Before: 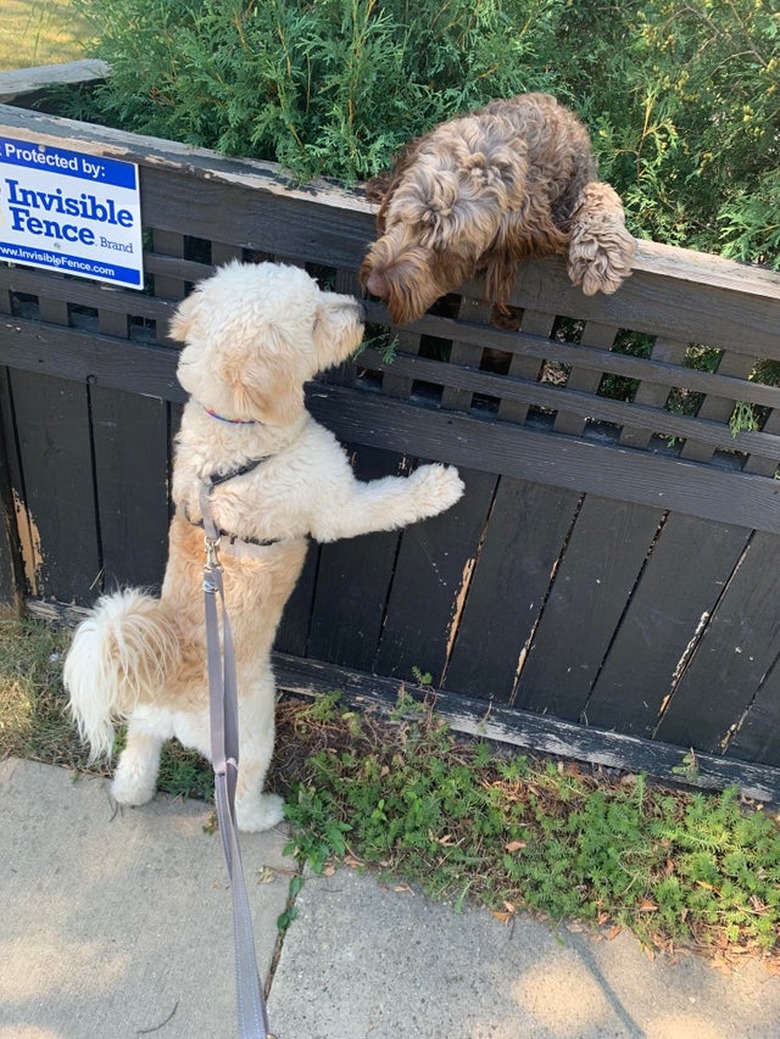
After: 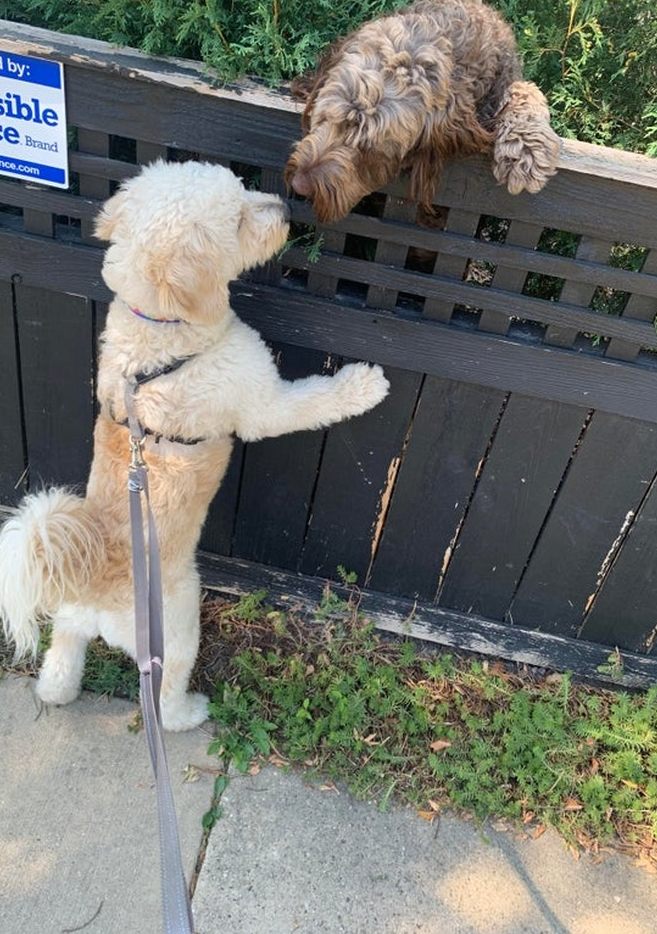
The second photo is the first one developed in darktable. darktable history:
crop and rotate: left 9.625%, top 9.767%, right 6.094%, bottom 0.248%
